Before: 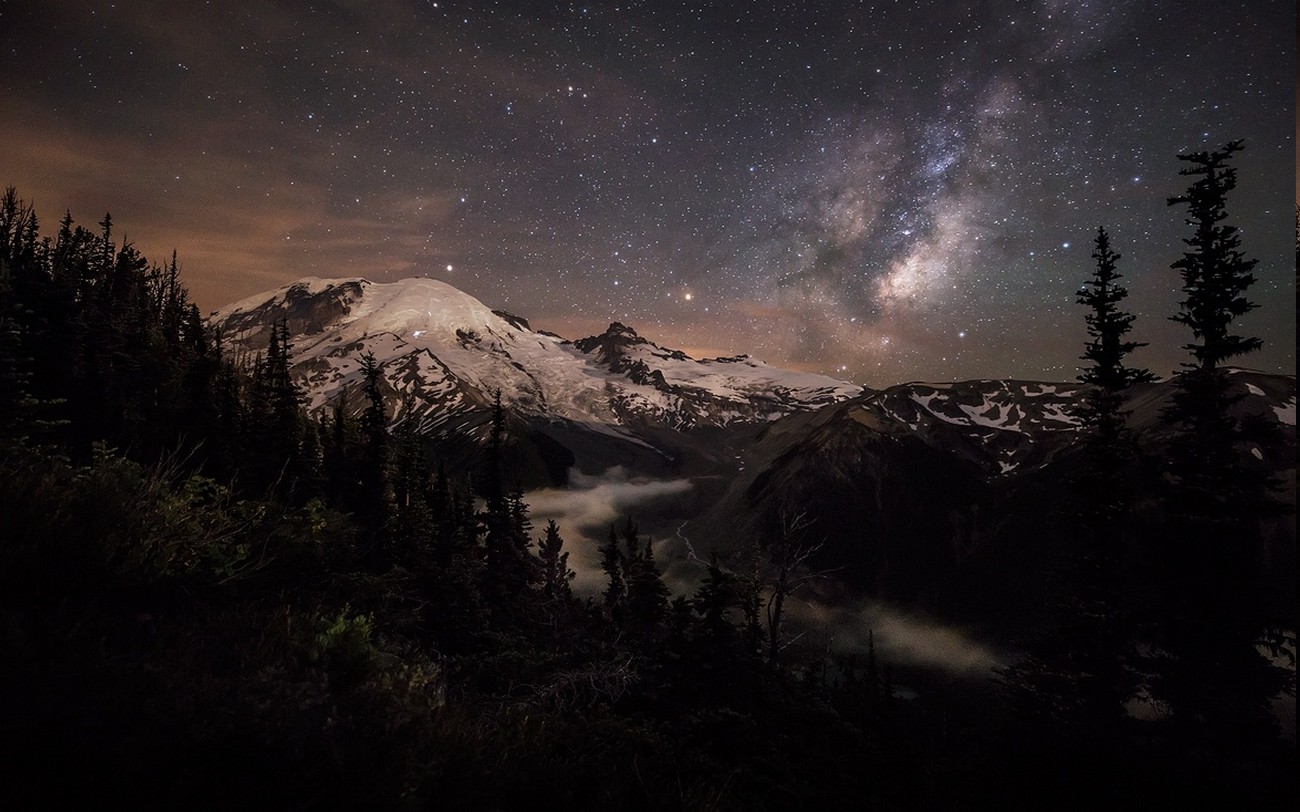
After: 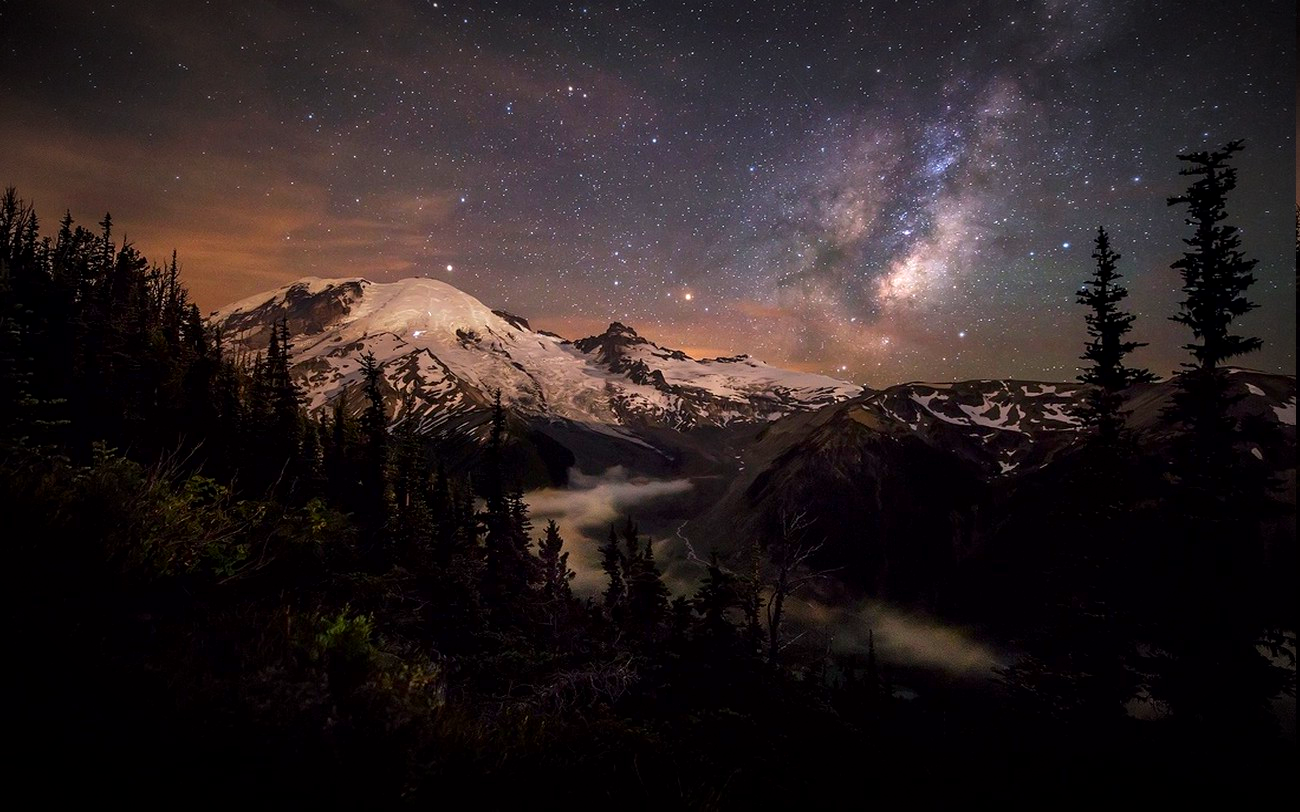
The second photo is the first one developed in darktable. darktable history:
contrast brightness saturation: saturation 0.495
vignetting: automatic ratio true
exposure: black level correction 0.001, exposure 0.296 EV, compensate highlight preservation false
